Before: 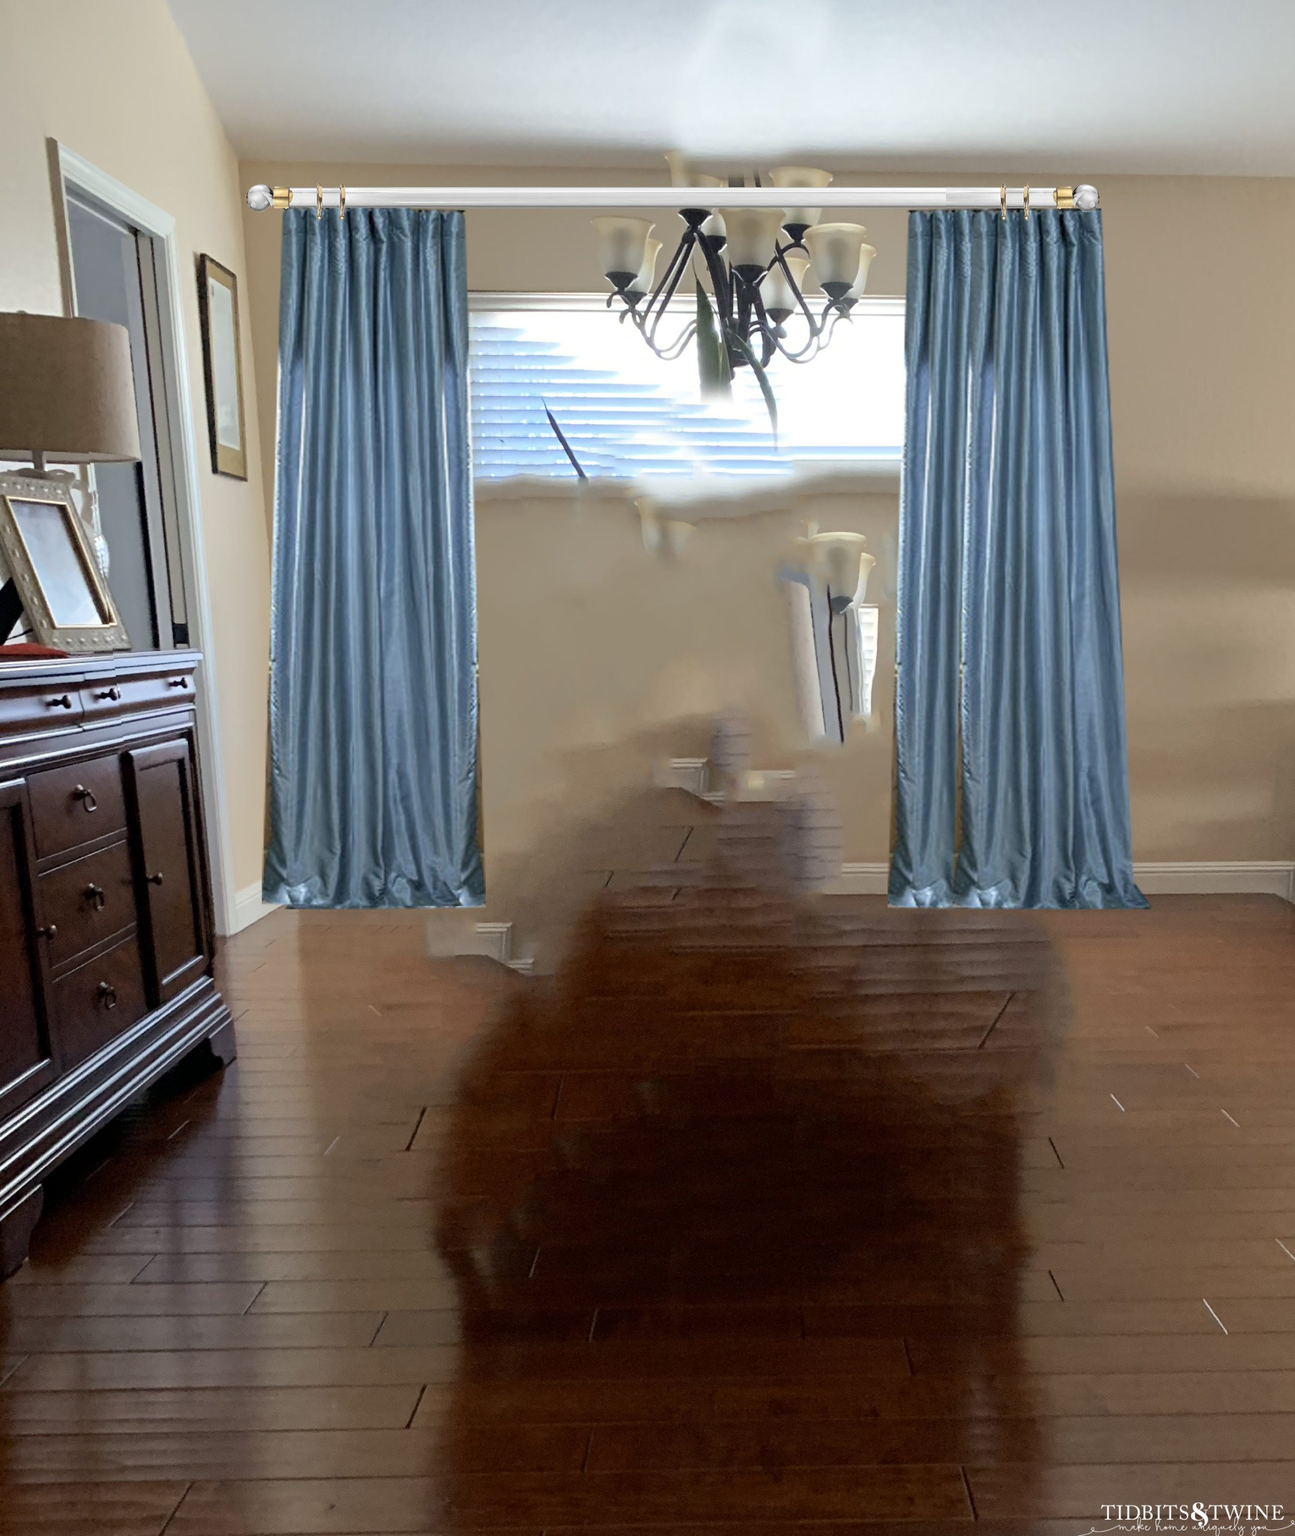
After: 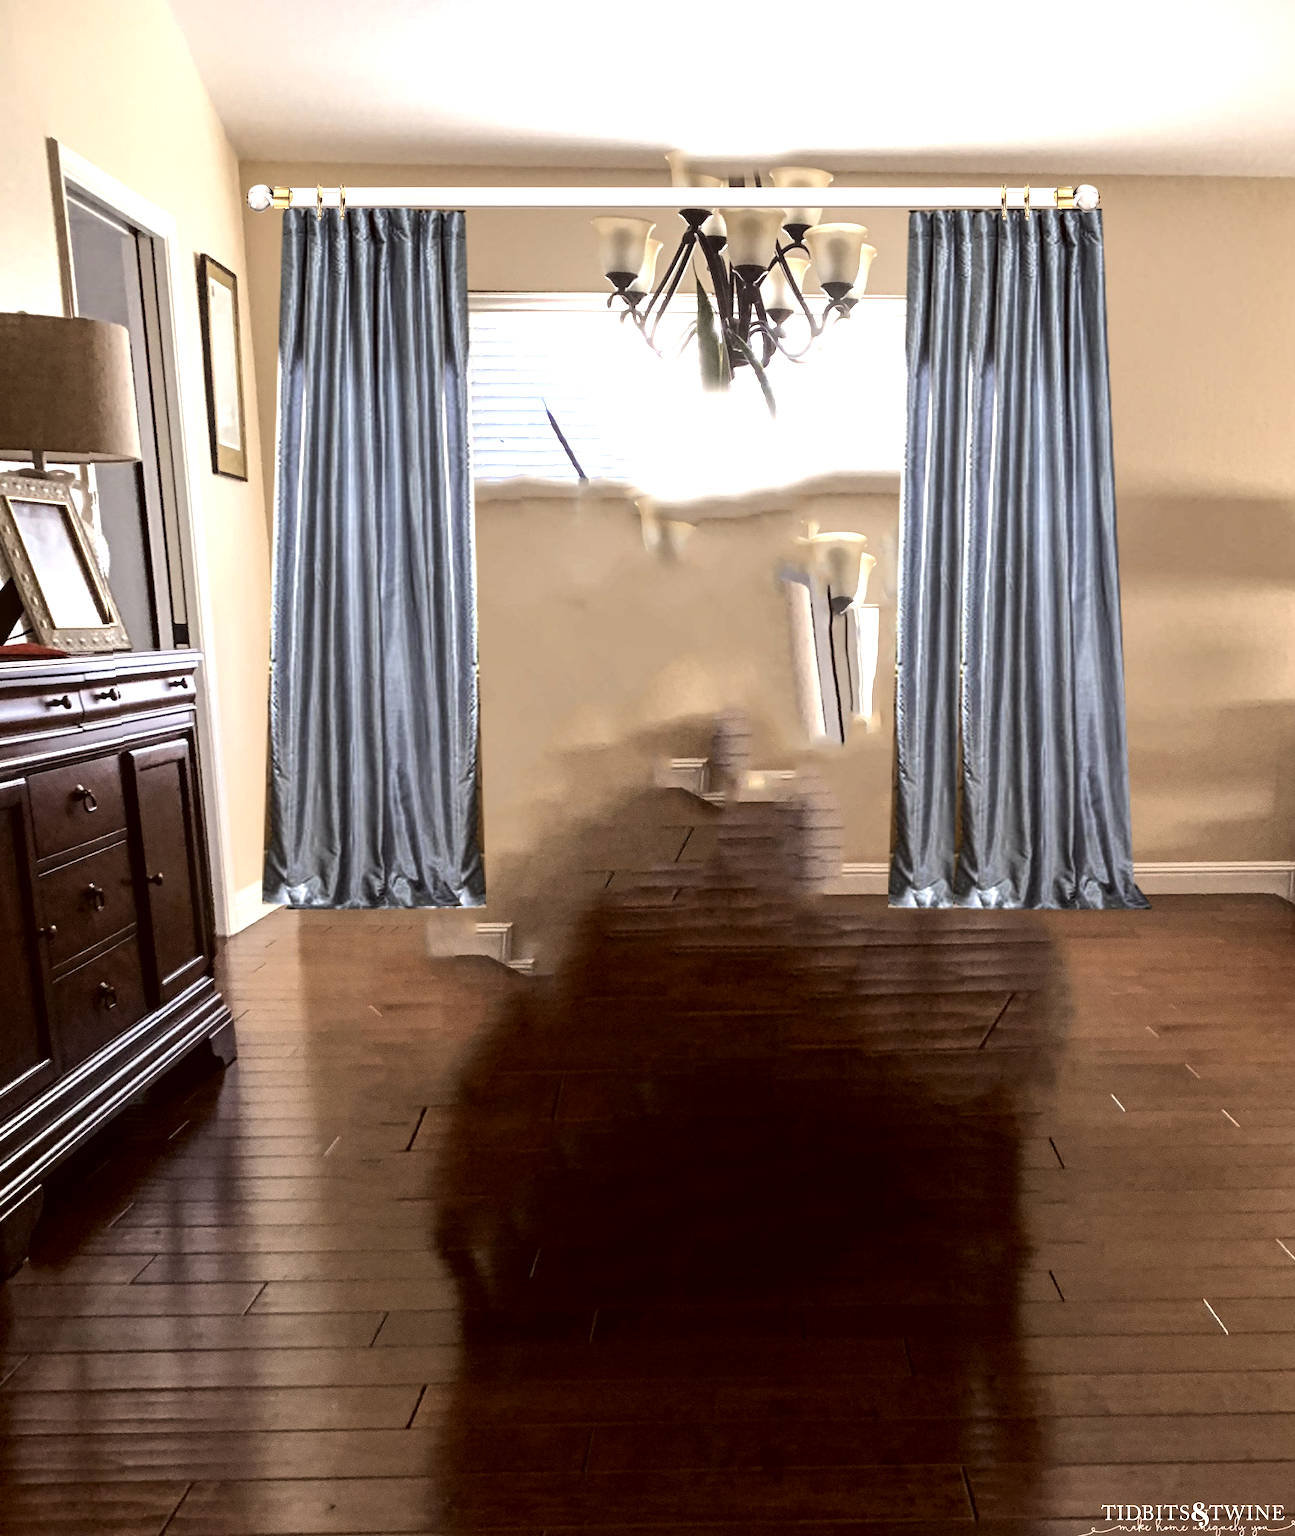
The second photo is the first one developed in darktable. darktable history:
tone equalizer: -8 EV -1.08 EV, -7 EV -1.01 EV, -6 EV -0.867 EV, -5 EV -0.578 EV, -3 EV 0.578 EV, -2 EV 0.867 EV, -1 EV 1.01 EV, +0 EV 1.08 EV, edges refinement/feathering 500, mask exposure compensation -1.57 EV, preserve details no
color correction: highlights a* 6.27, highlights b* 8.19, shadows a* 5.94, shadows b* 7.23, saturation 0.9
local contrast: on, module defaults
